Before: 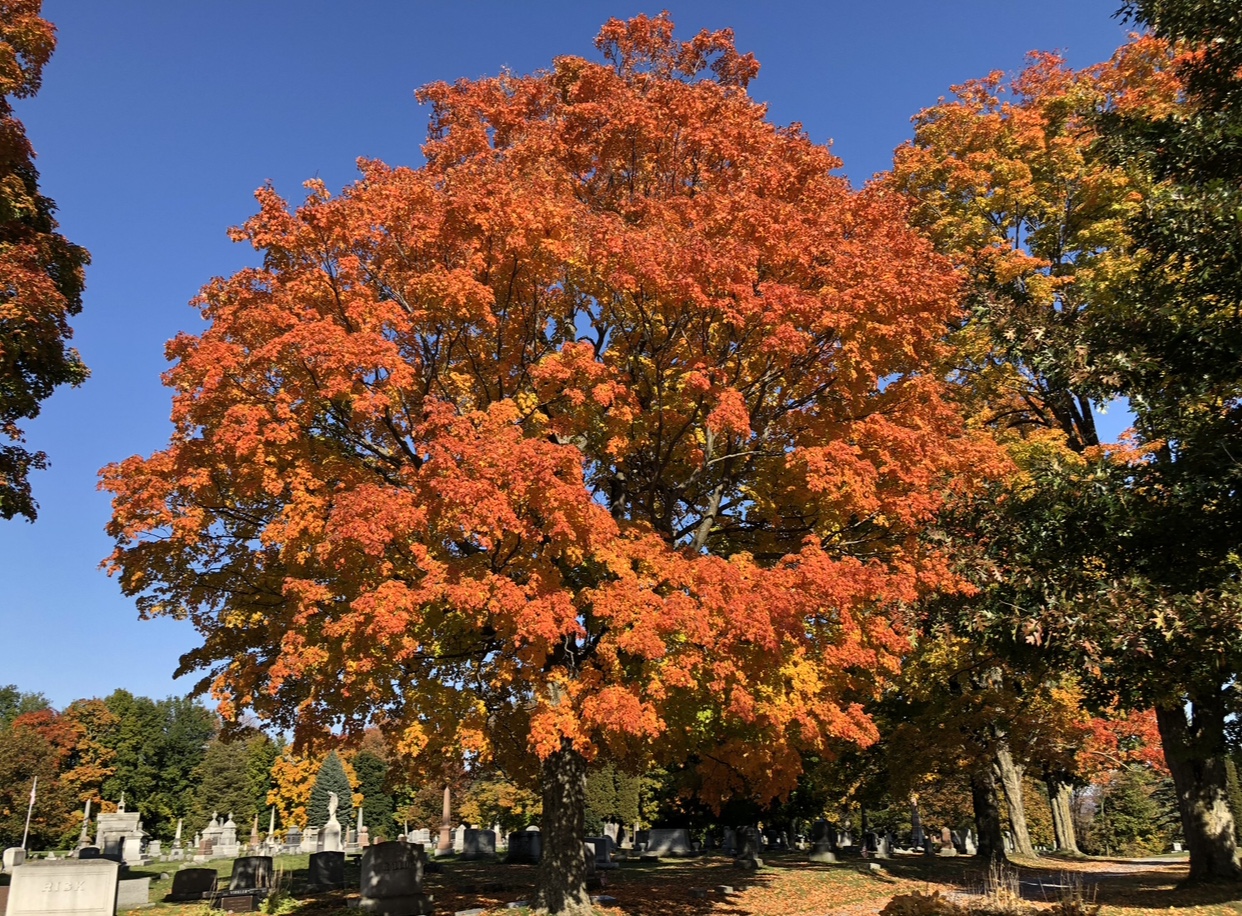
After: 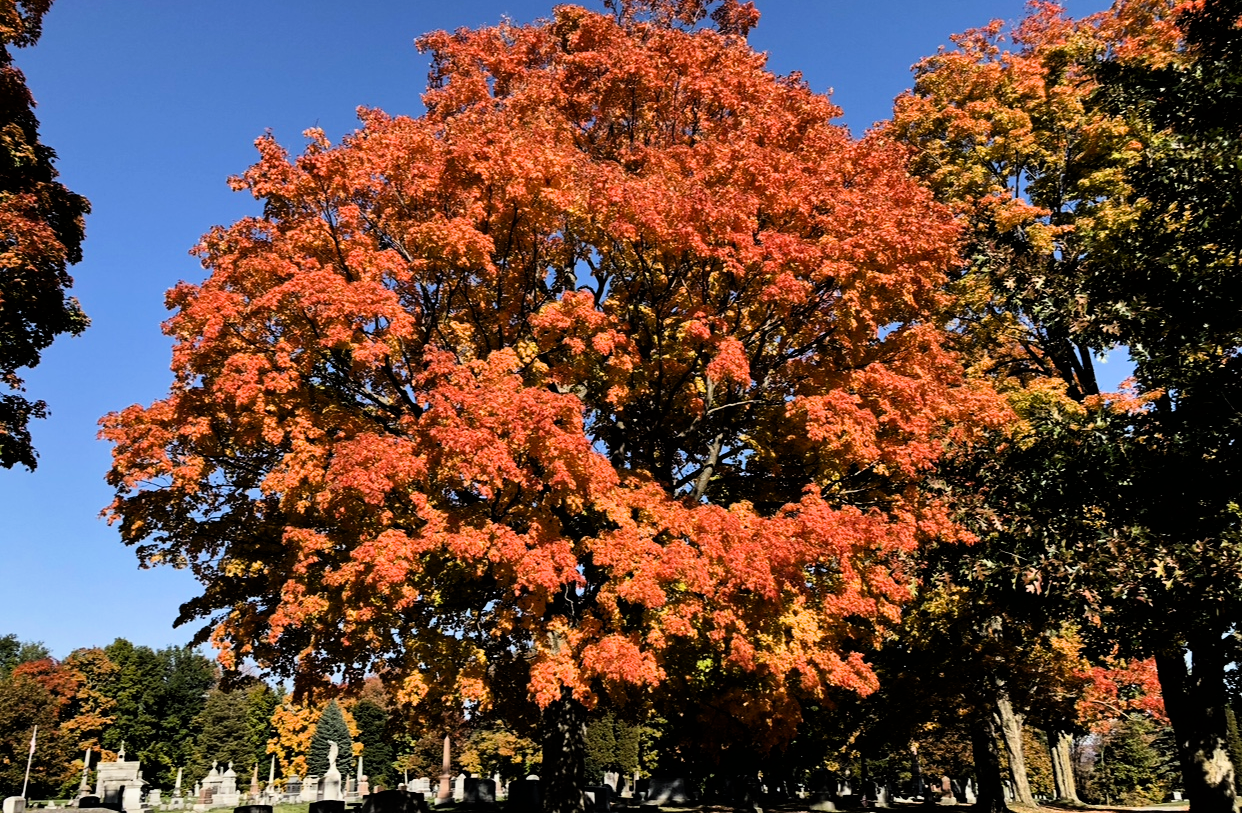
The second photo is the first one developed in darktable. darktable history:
crop and rotate: top 5.609%, bottom 5.609%
filmic rgb: black relative exposure -5.42 EV, white relative exposure 2.85 EV, dynamic range scaling -37.73%, hardness 4, contrast 1.605, highlights saturation mix -0.93%
white balance: red 0.988, blue 1.017
